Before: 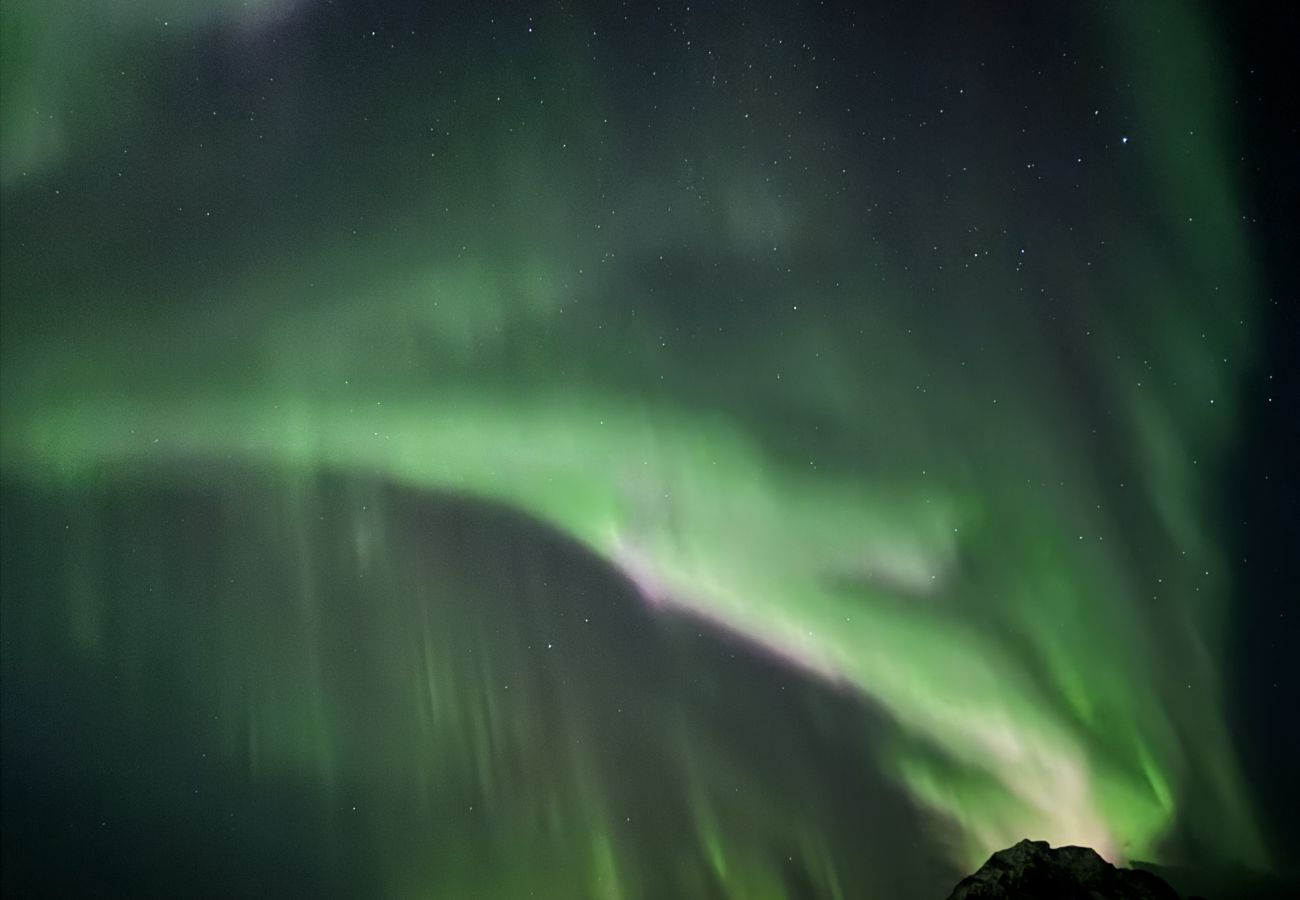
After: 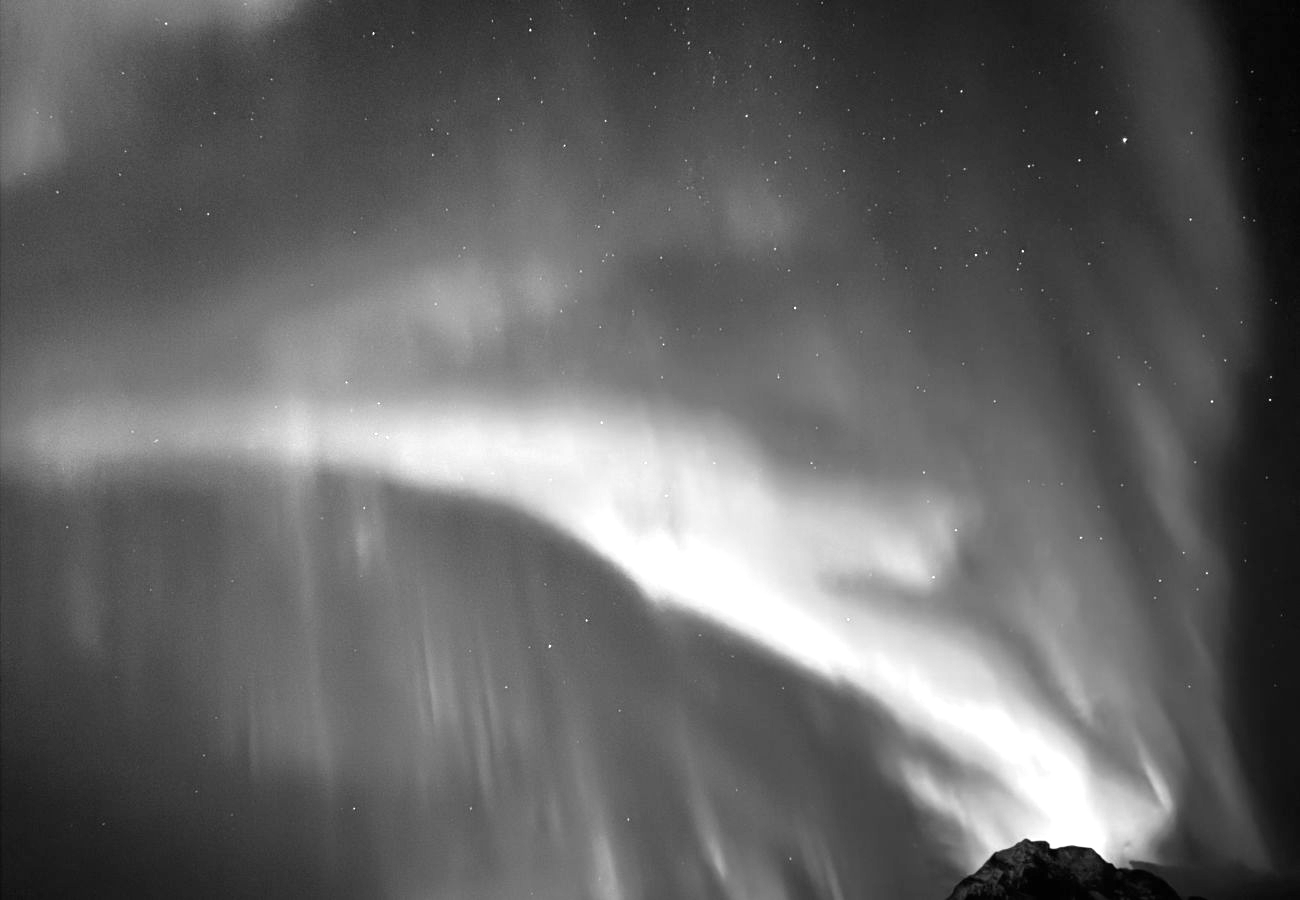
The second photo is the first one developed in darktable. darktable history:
exposure: black level correction 0, exposure 1.1 EV, compensate highlight preservation false
monochrome: a 16.01, b -2.65, highlights 0.52
